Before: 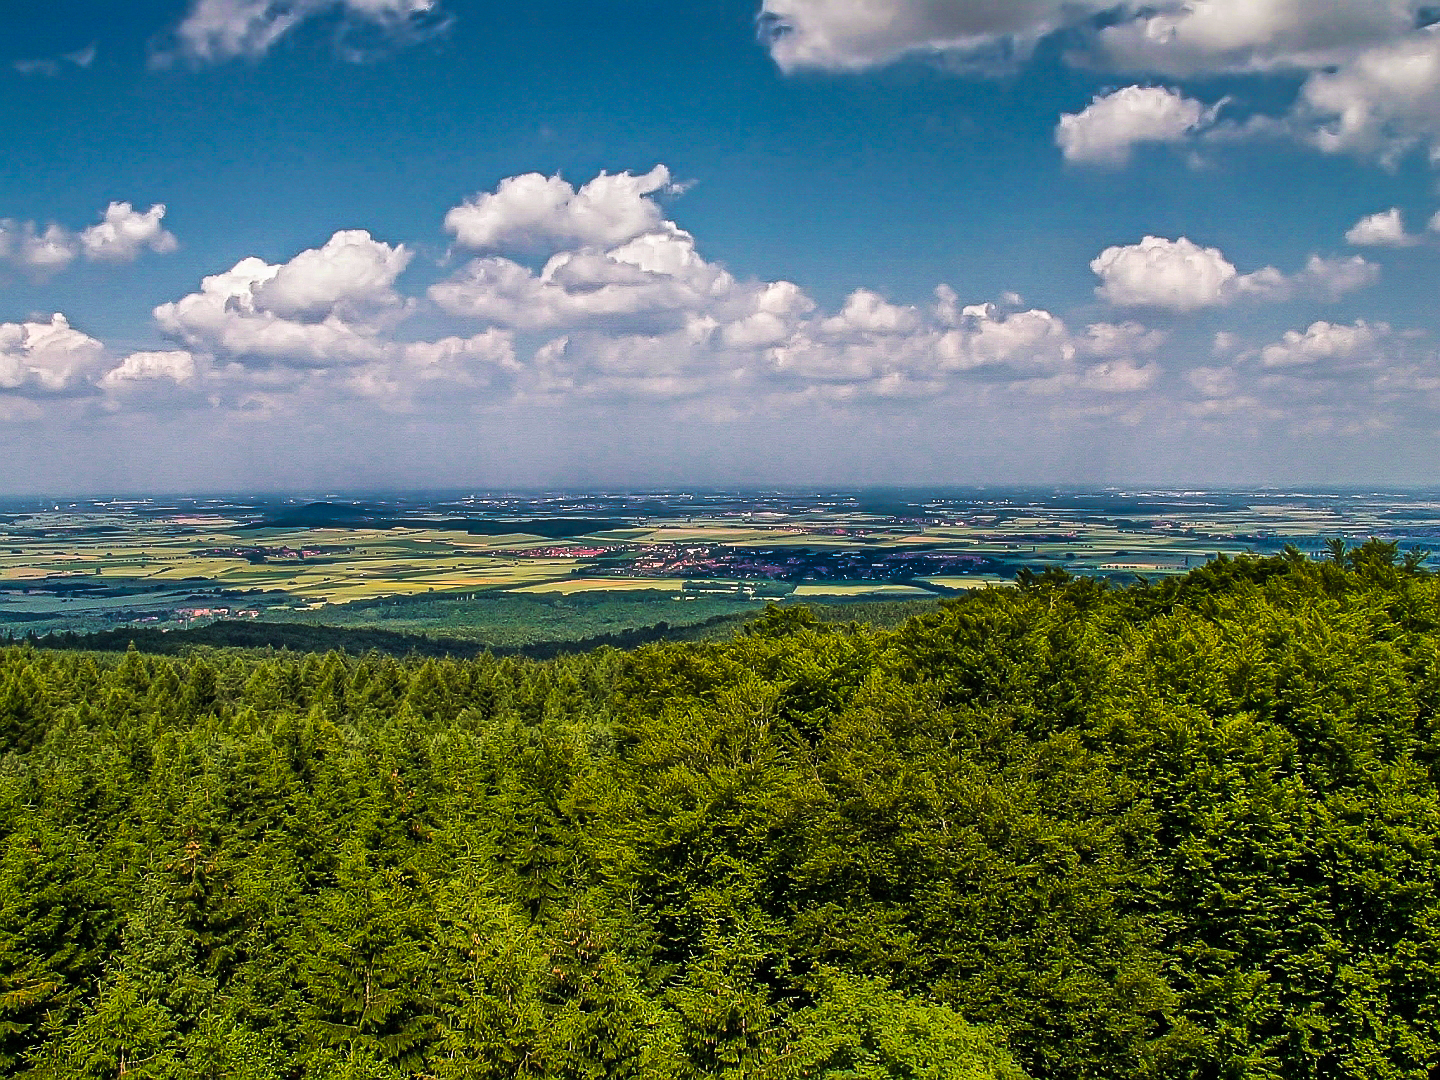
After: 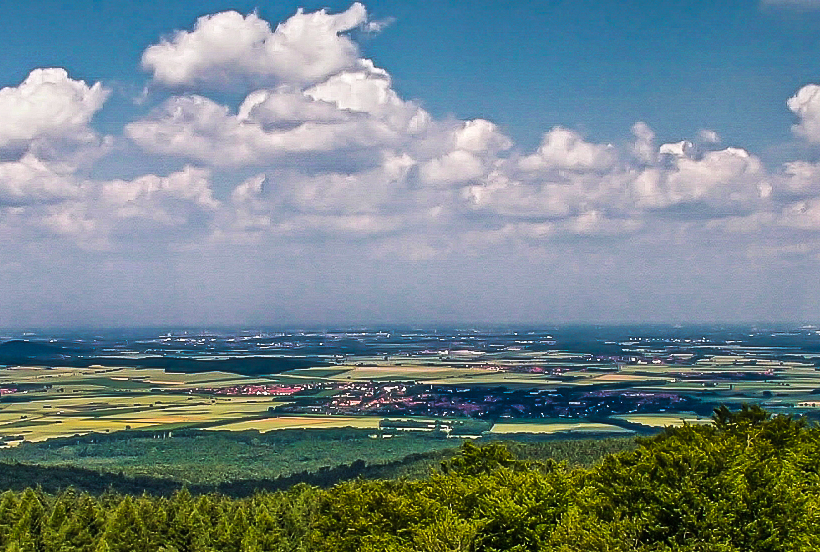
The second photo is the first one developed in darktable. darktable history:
color calibration: illuminant same as pipeline (D50), adaptation none (bypass), x 0.332, y 0.333, temperature 5013.55 K
crop: left 21.086%, top 15.051%, right 21.958%, bottom 33.758%
